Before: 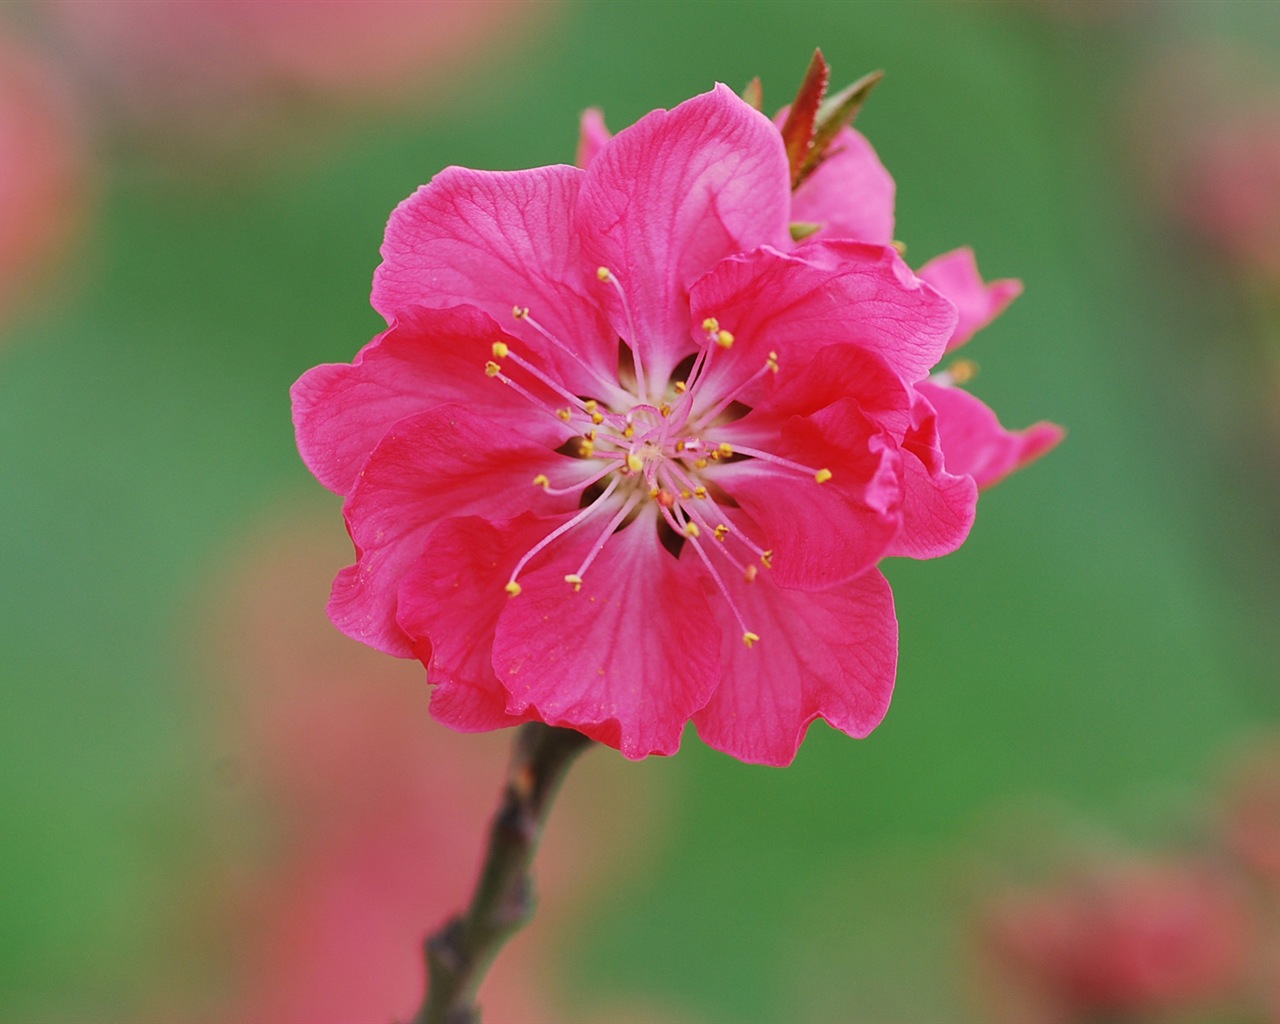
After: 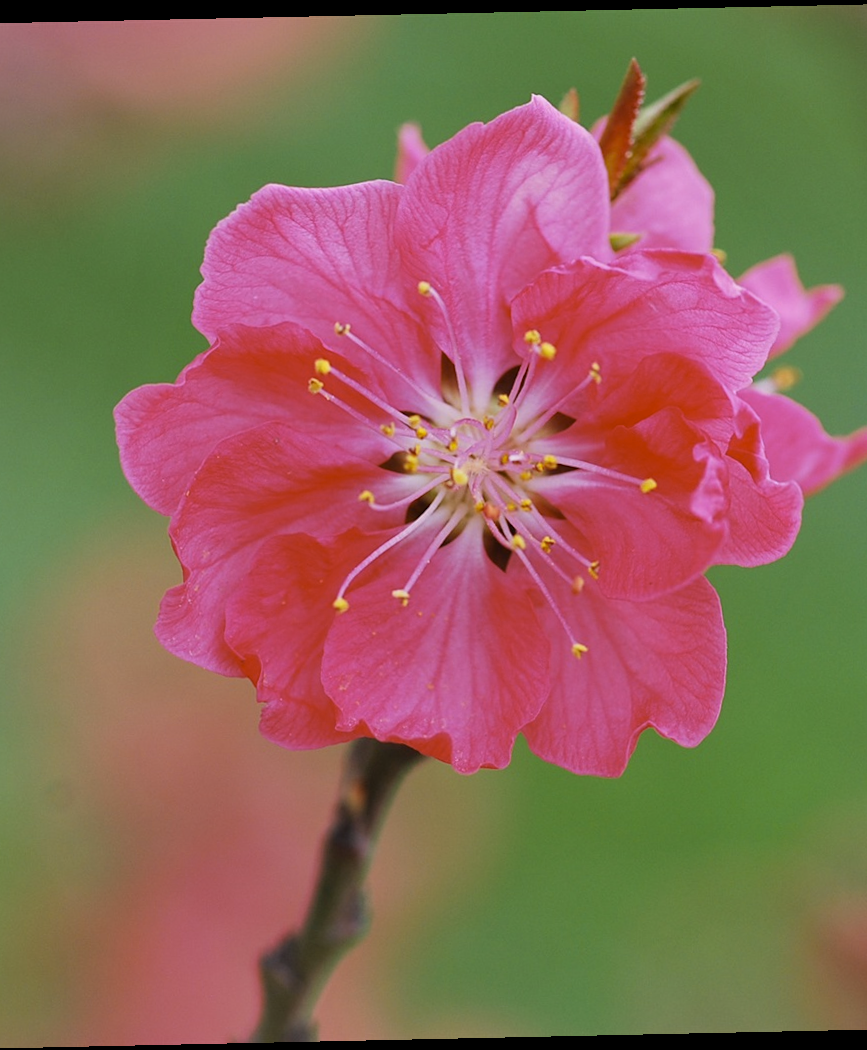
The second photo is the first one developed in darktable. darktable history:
crop and rotate: left 14.292%, right 19.041%
rotate and perspective: rotation -1.24°, automatic cropping off
color contrast: green-magenta contrast 0.8, blue-yellow contrast 1.1, unbound 0
white balance: red 0.986, blue 1.01
